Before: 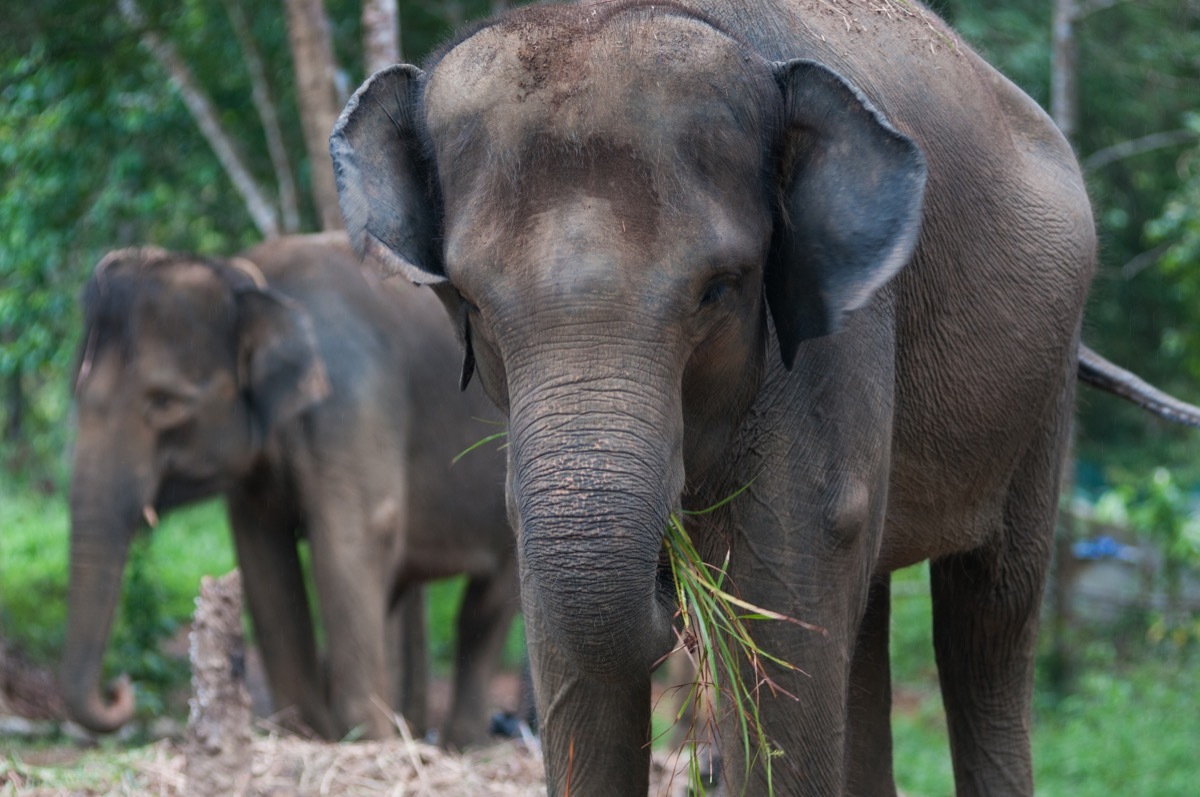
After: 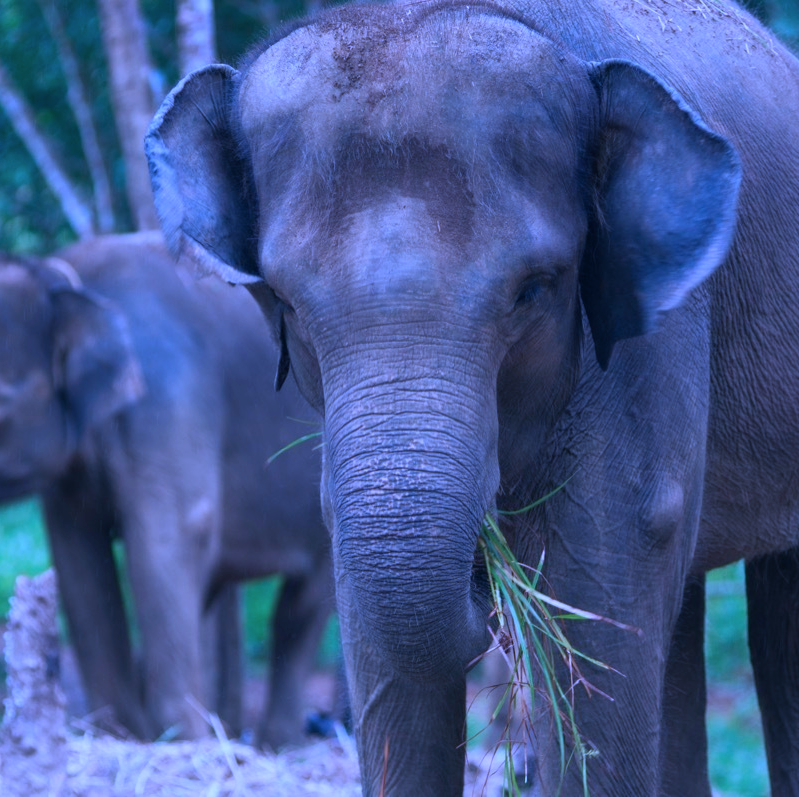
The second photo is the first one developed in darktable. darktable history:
color balance: mode lift, gamma, gain (sRGB), lift [1, 1, 1.022, 1.026]
crop: left 15.419%, right 17.914%
color calibration: output R [1.063, -0.012, -0.003, 0], output B [-0.079, 0.047, 1, 0], illuminant custom, x 0.46, y 0.43, temperature 2642.66 K
contrast brightness saturation: saturation -0.05
